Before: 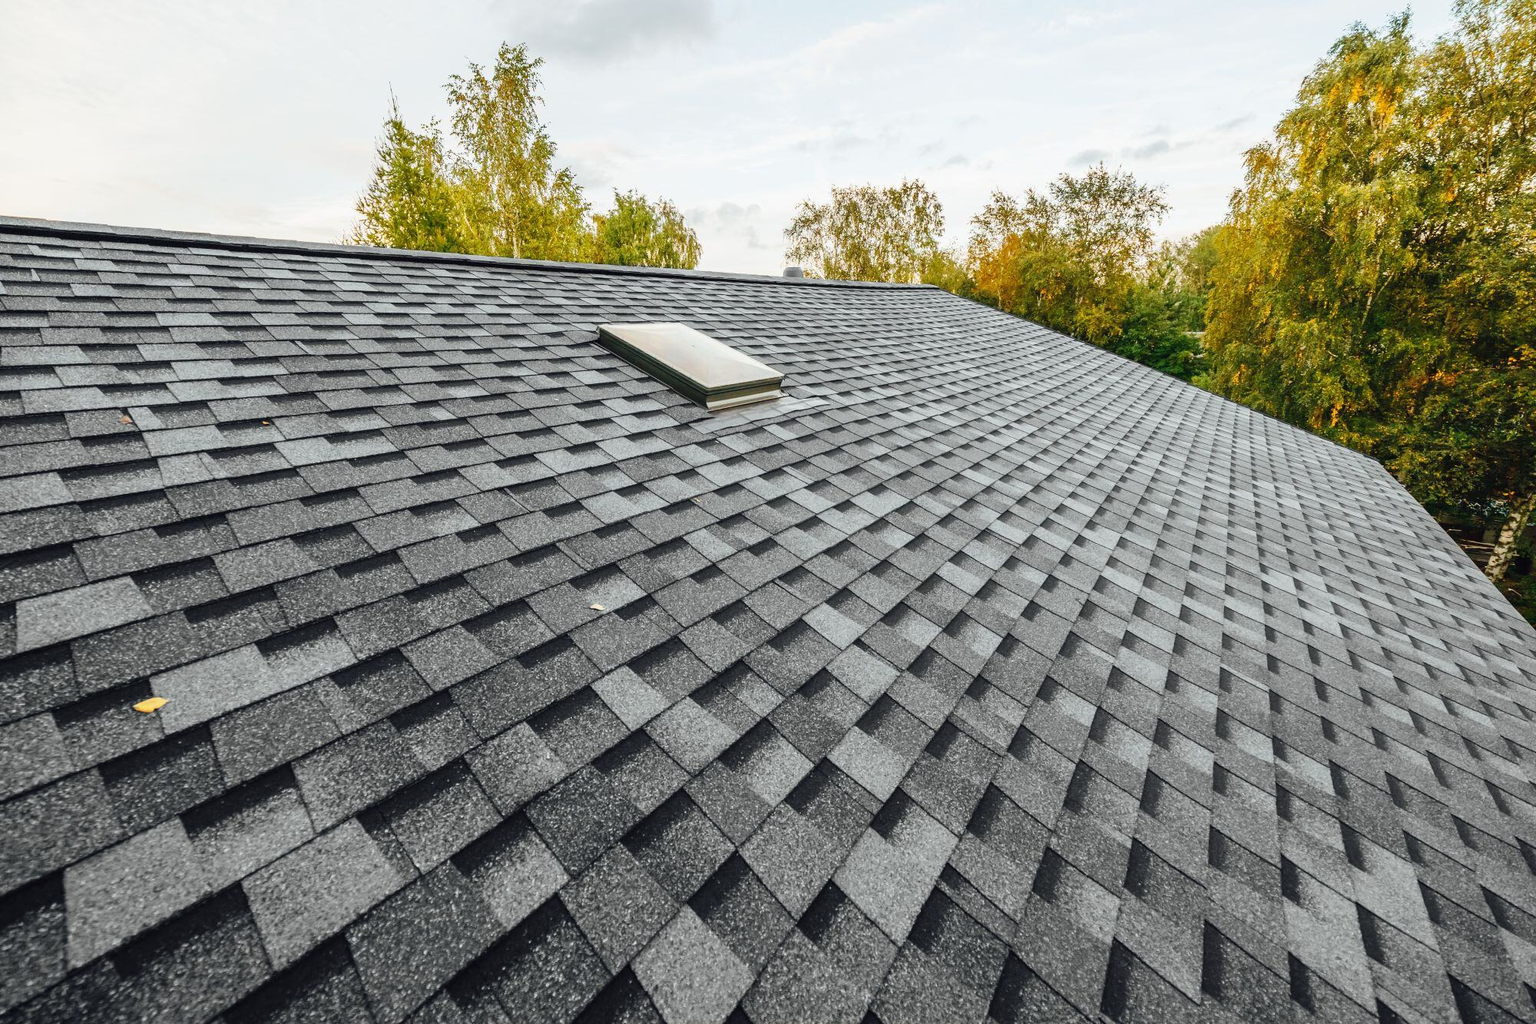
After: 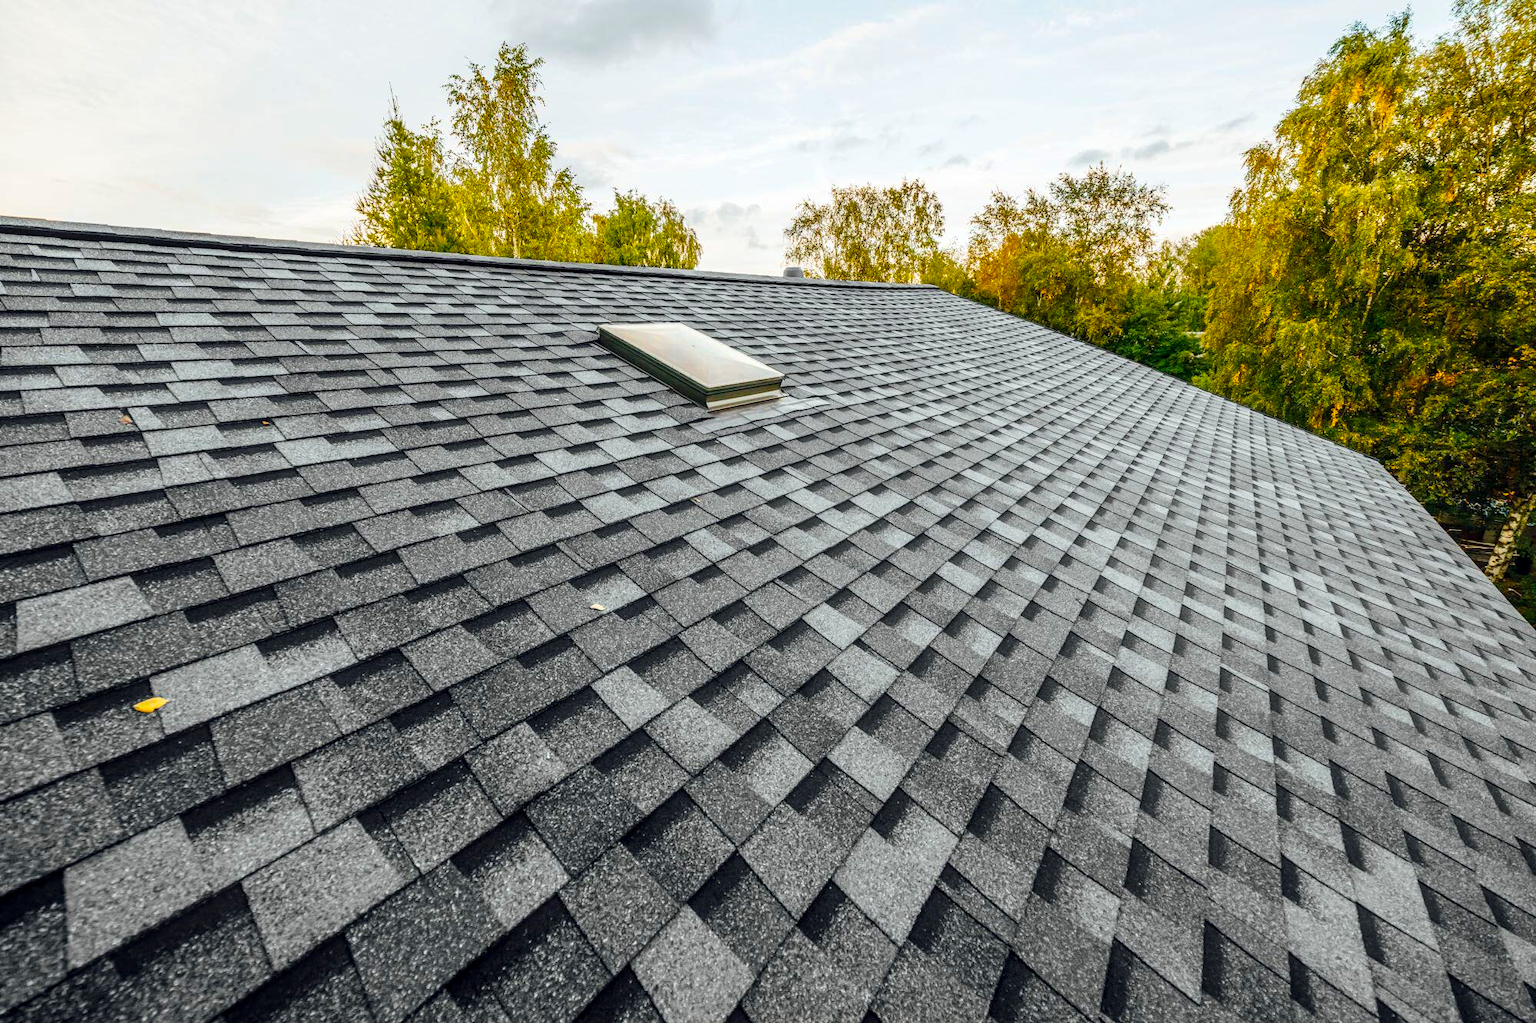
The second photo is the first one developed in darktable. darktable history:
color balance rgb: perceptual saturation grading › global saturation 29.893%, global vibrance 19.619%
local contrast: detail 130%
